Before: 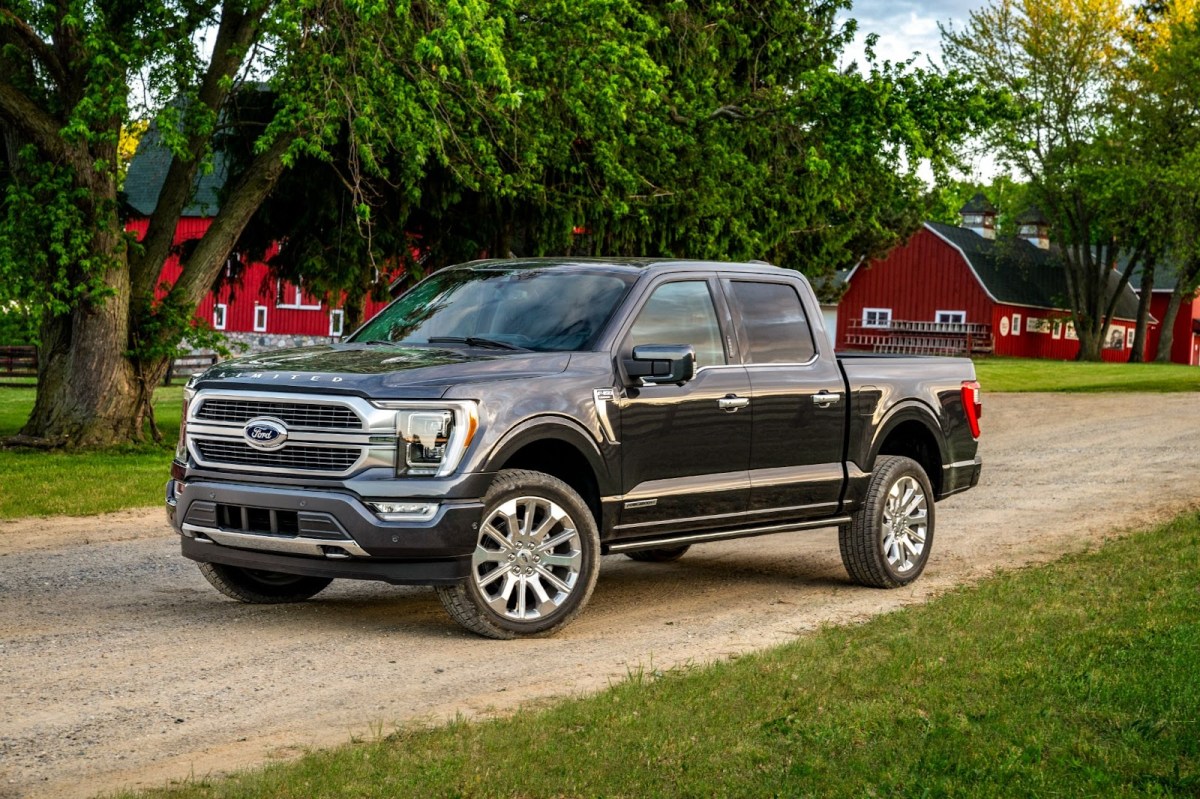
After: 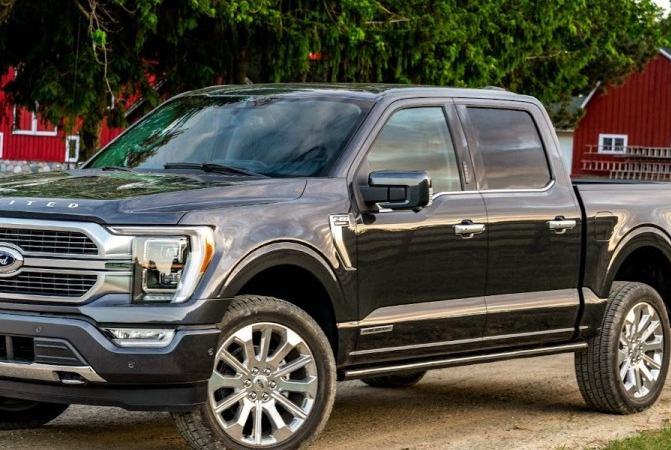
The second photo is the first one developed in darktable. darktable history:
crop and rotate: left 22.053%, top 21.895%, right 22.028%, bottom 21.687%
